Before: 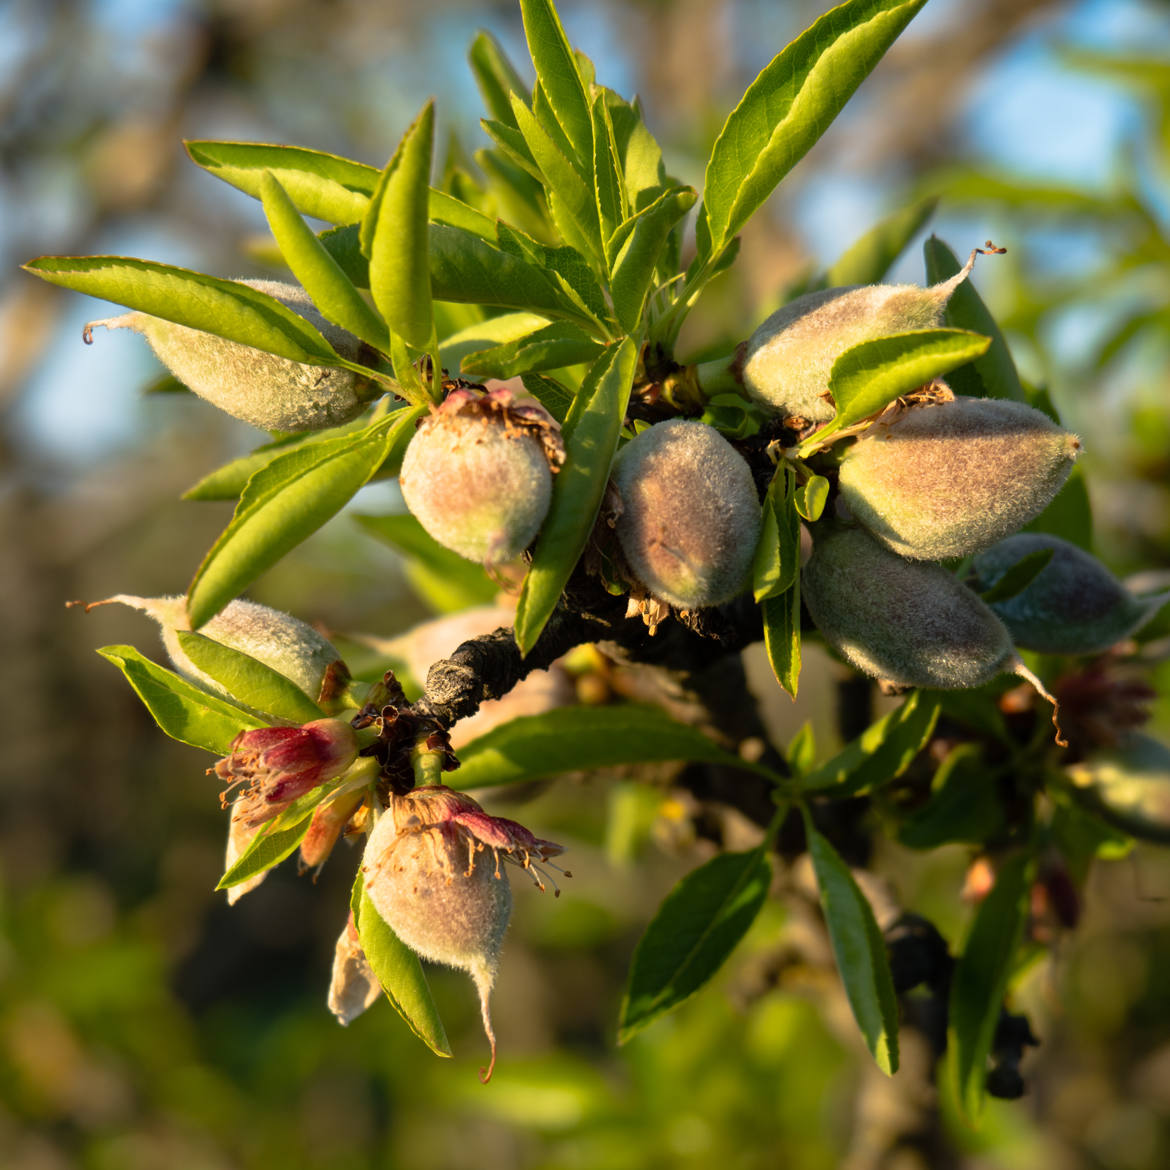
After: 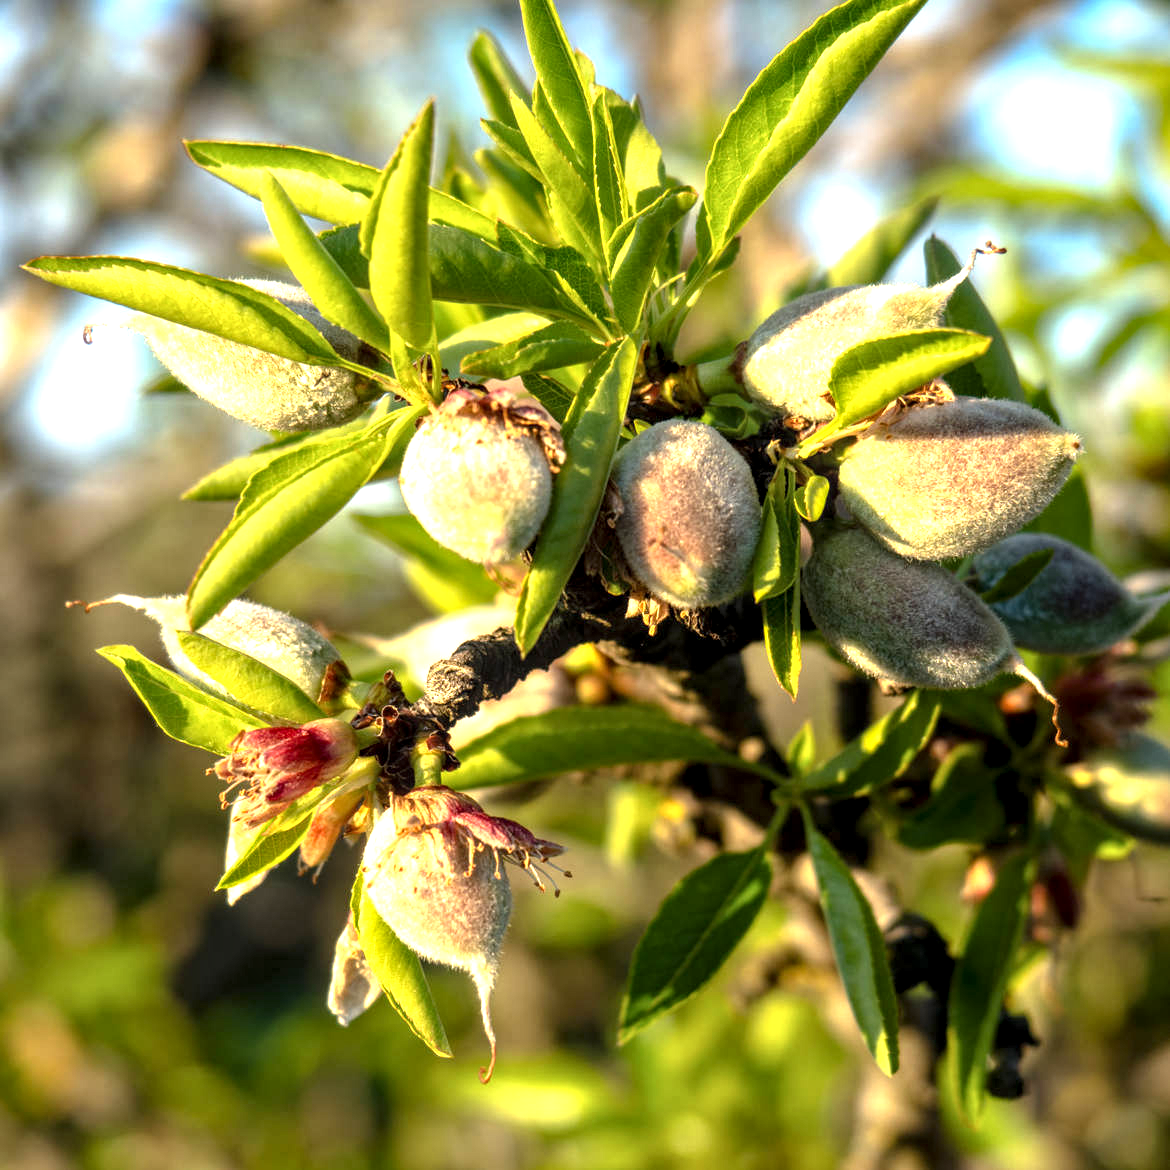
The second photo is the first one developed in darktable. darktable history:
local contrast: detail 142%
exposure: exposure 0.998 EV, compensate exposure bias true, compensate highlight preservation false
